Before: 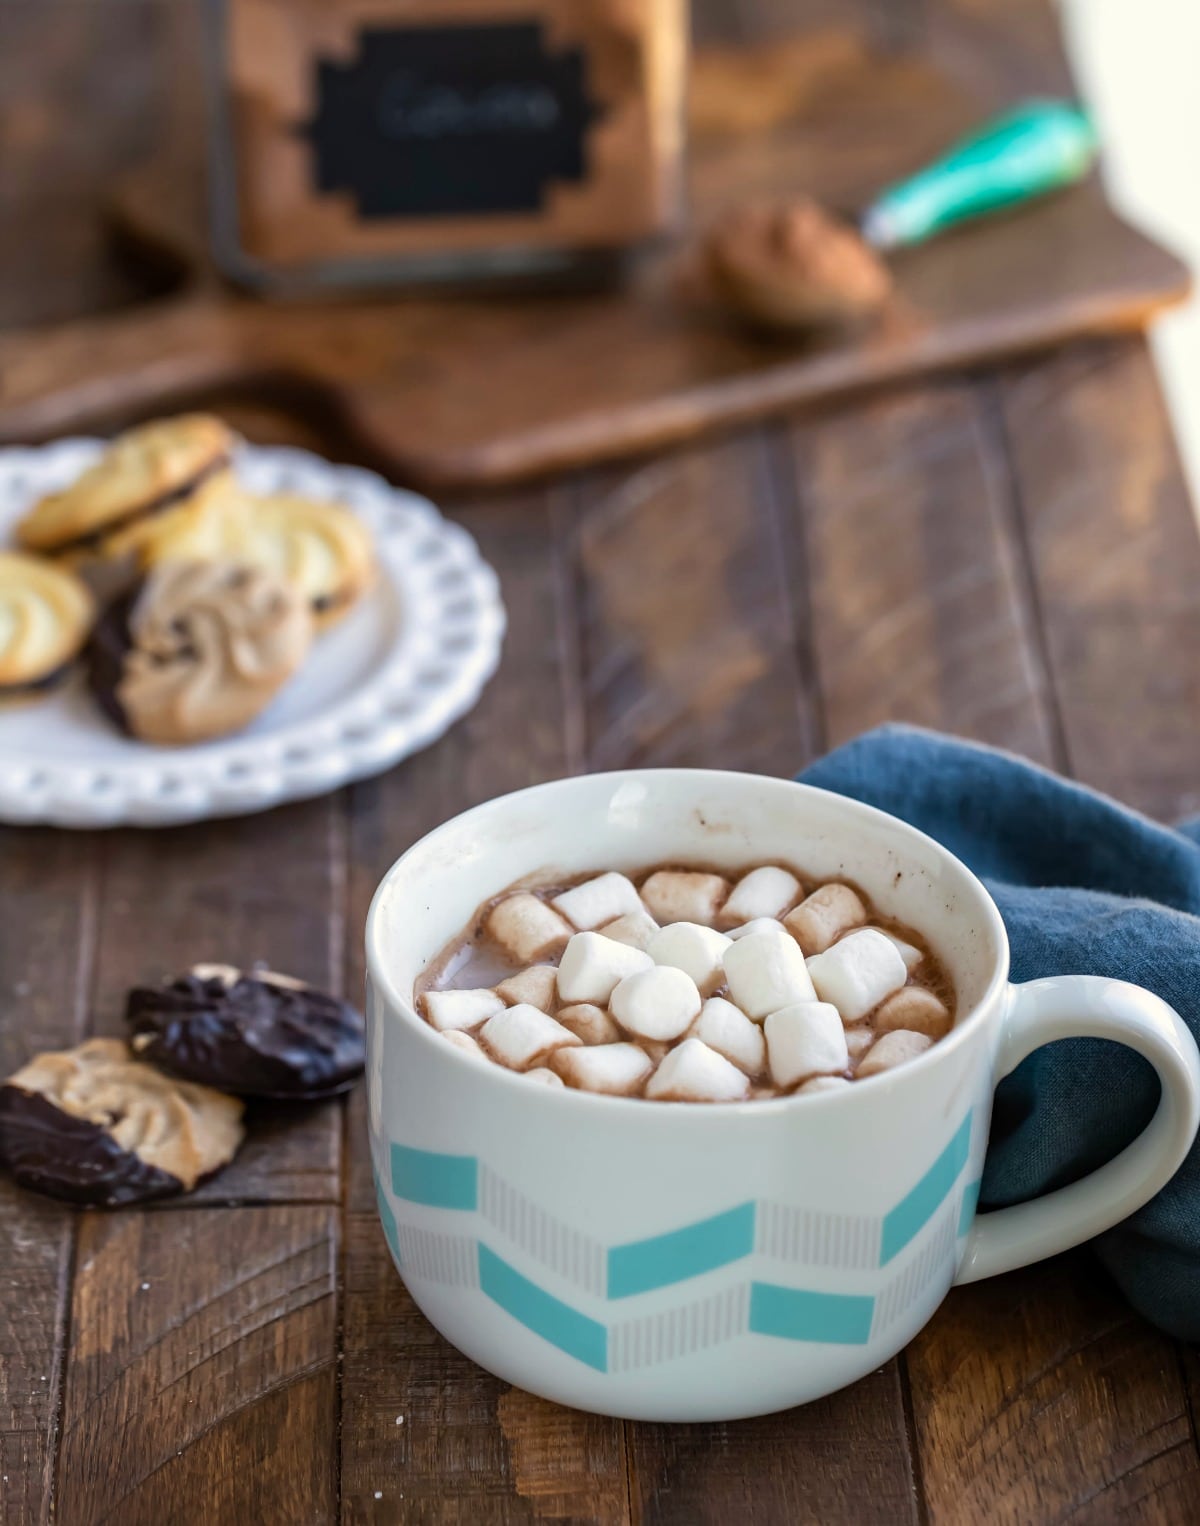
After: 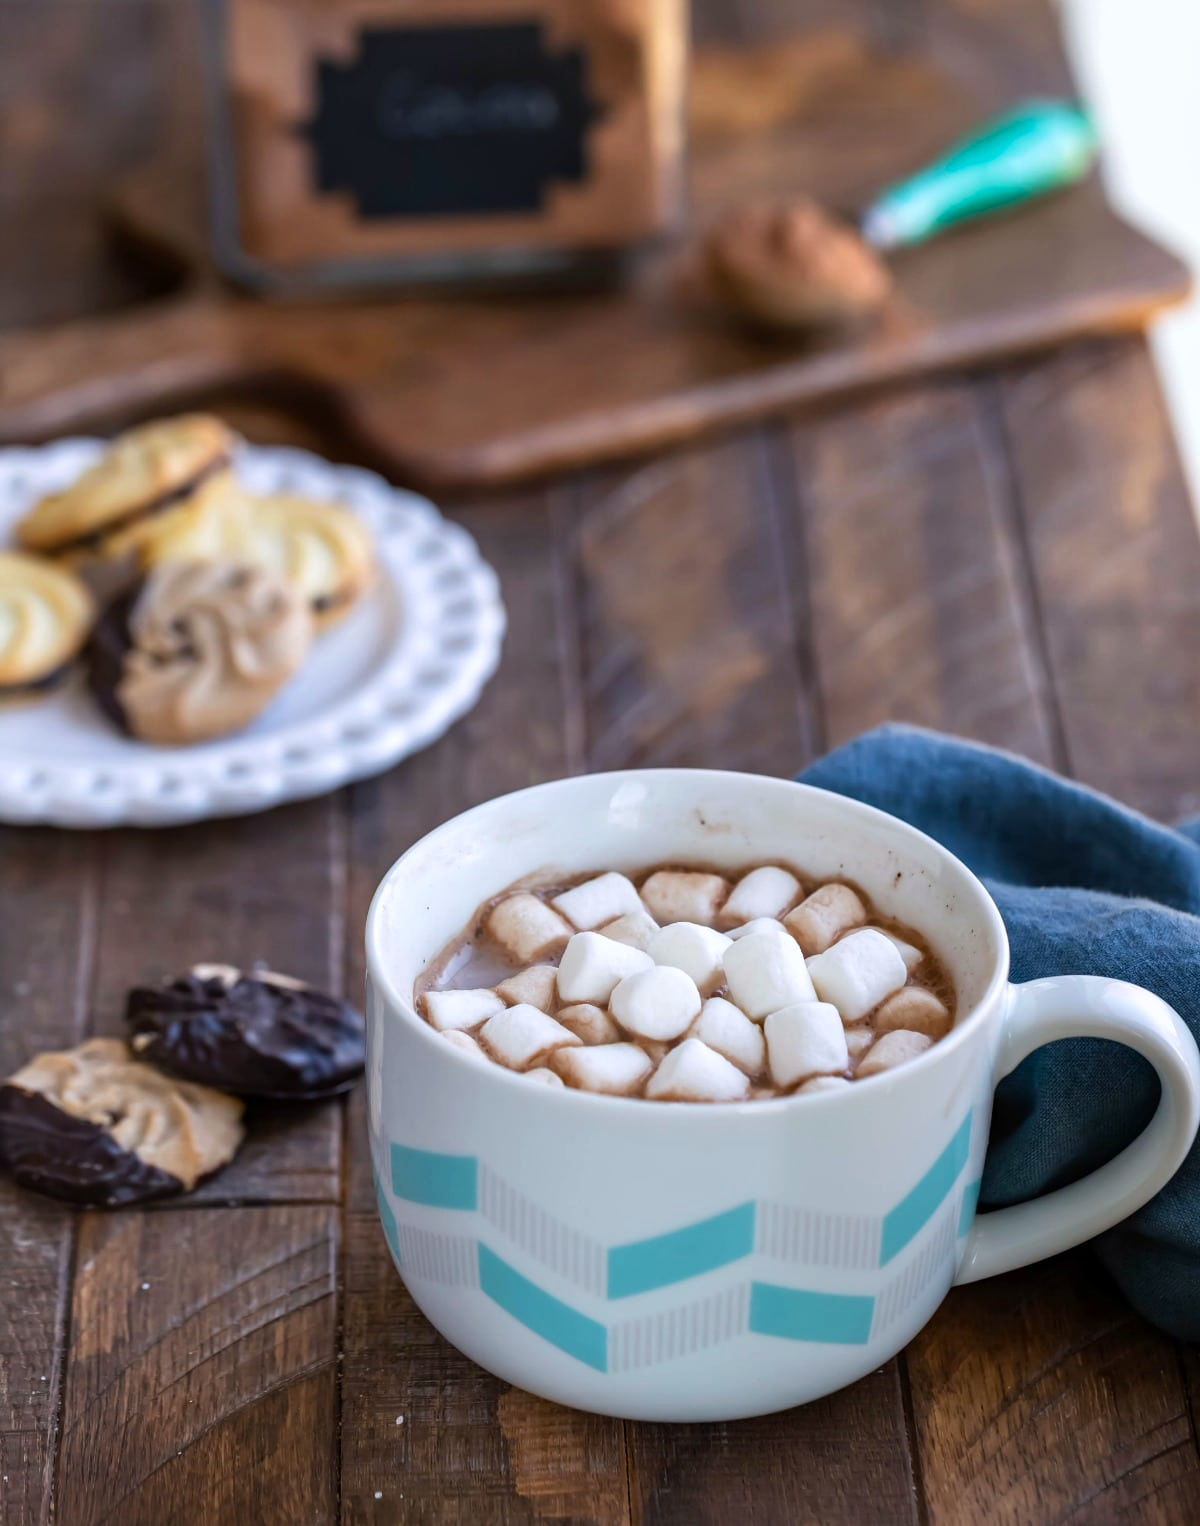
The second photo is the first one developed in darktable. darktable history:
color calibration: gray › normalize channels true, illuminant as shot in camera, x 0.358, y 0.373, temperature 4628.91 K, gamut compression 0.003
